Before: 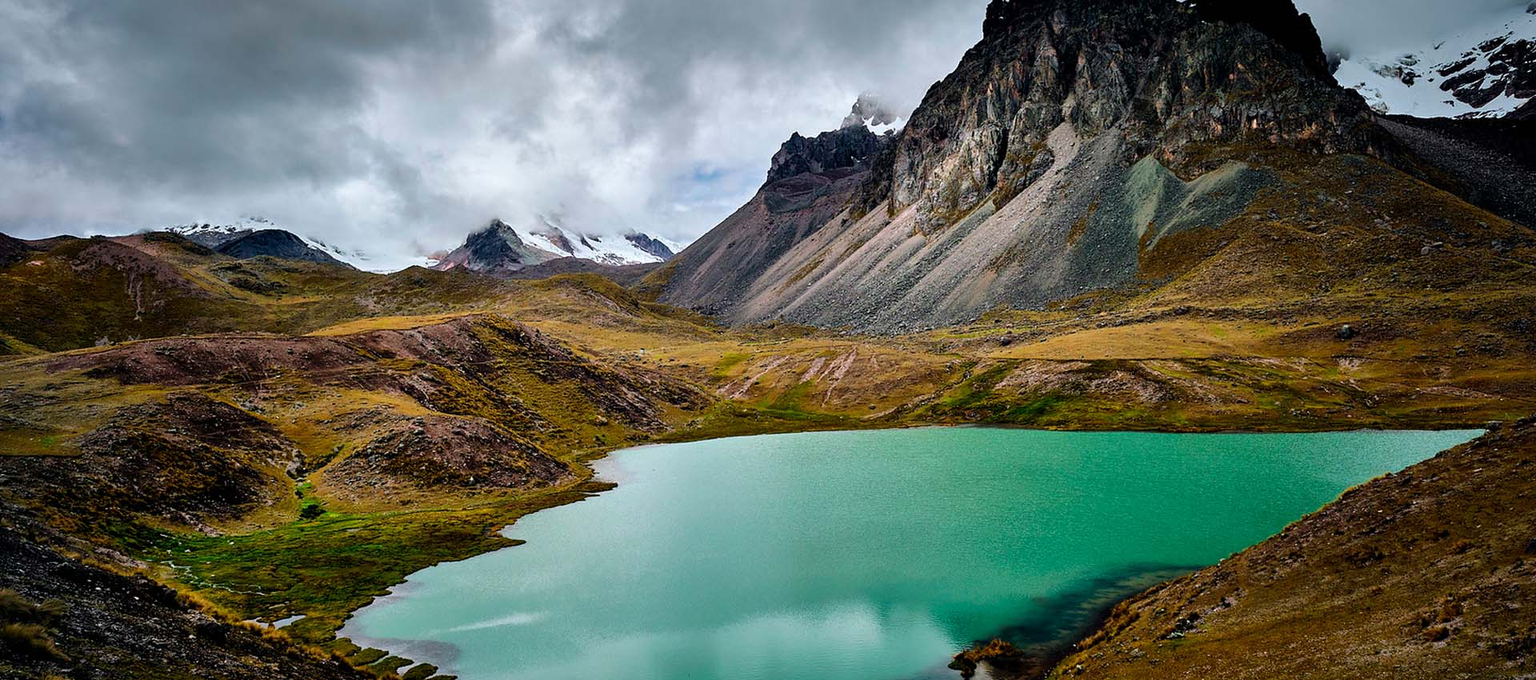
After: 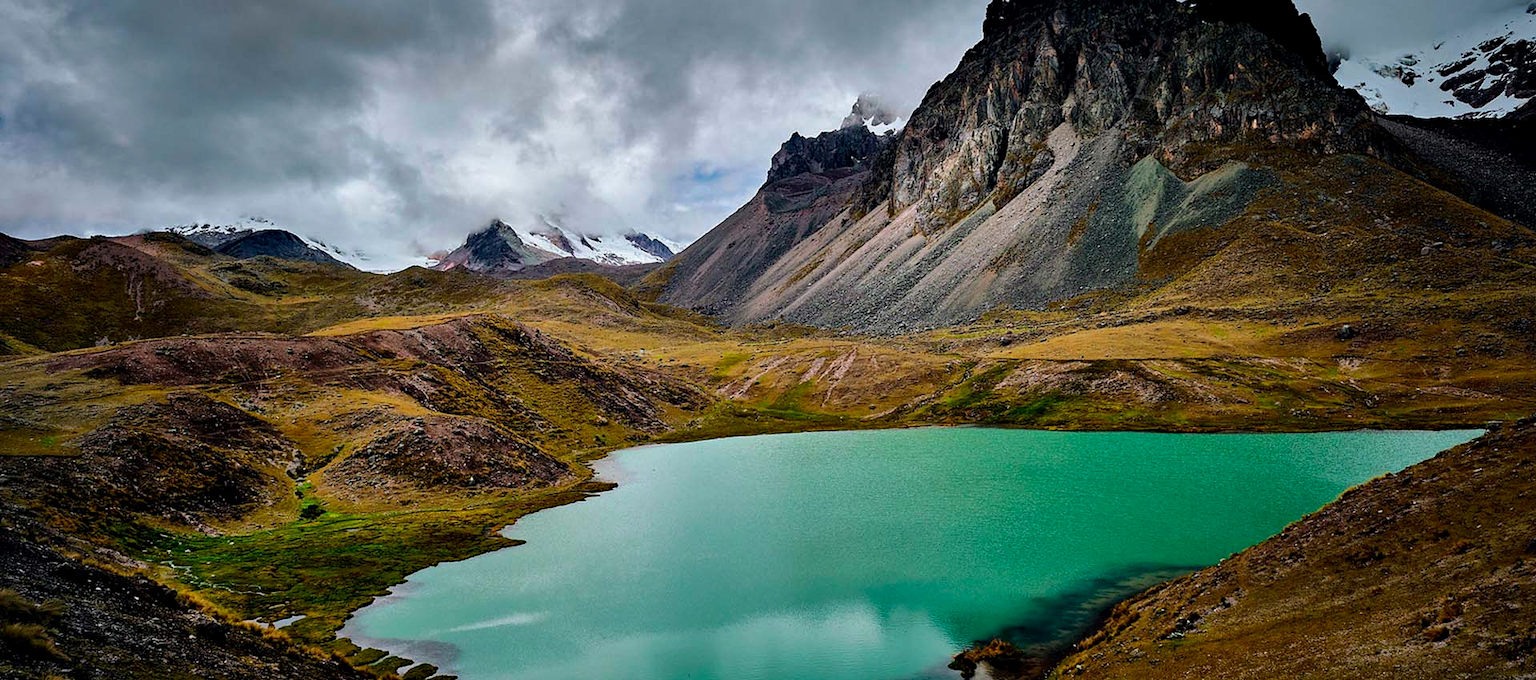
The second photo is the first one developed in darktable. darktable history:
shadows and highlights: shadows -20.22, white point adjustment -2.09, highlights -35.04
exposure: black level correction 0.001, compensate highlight preservation false
haze removal: compatibility mode true, adaptive false
